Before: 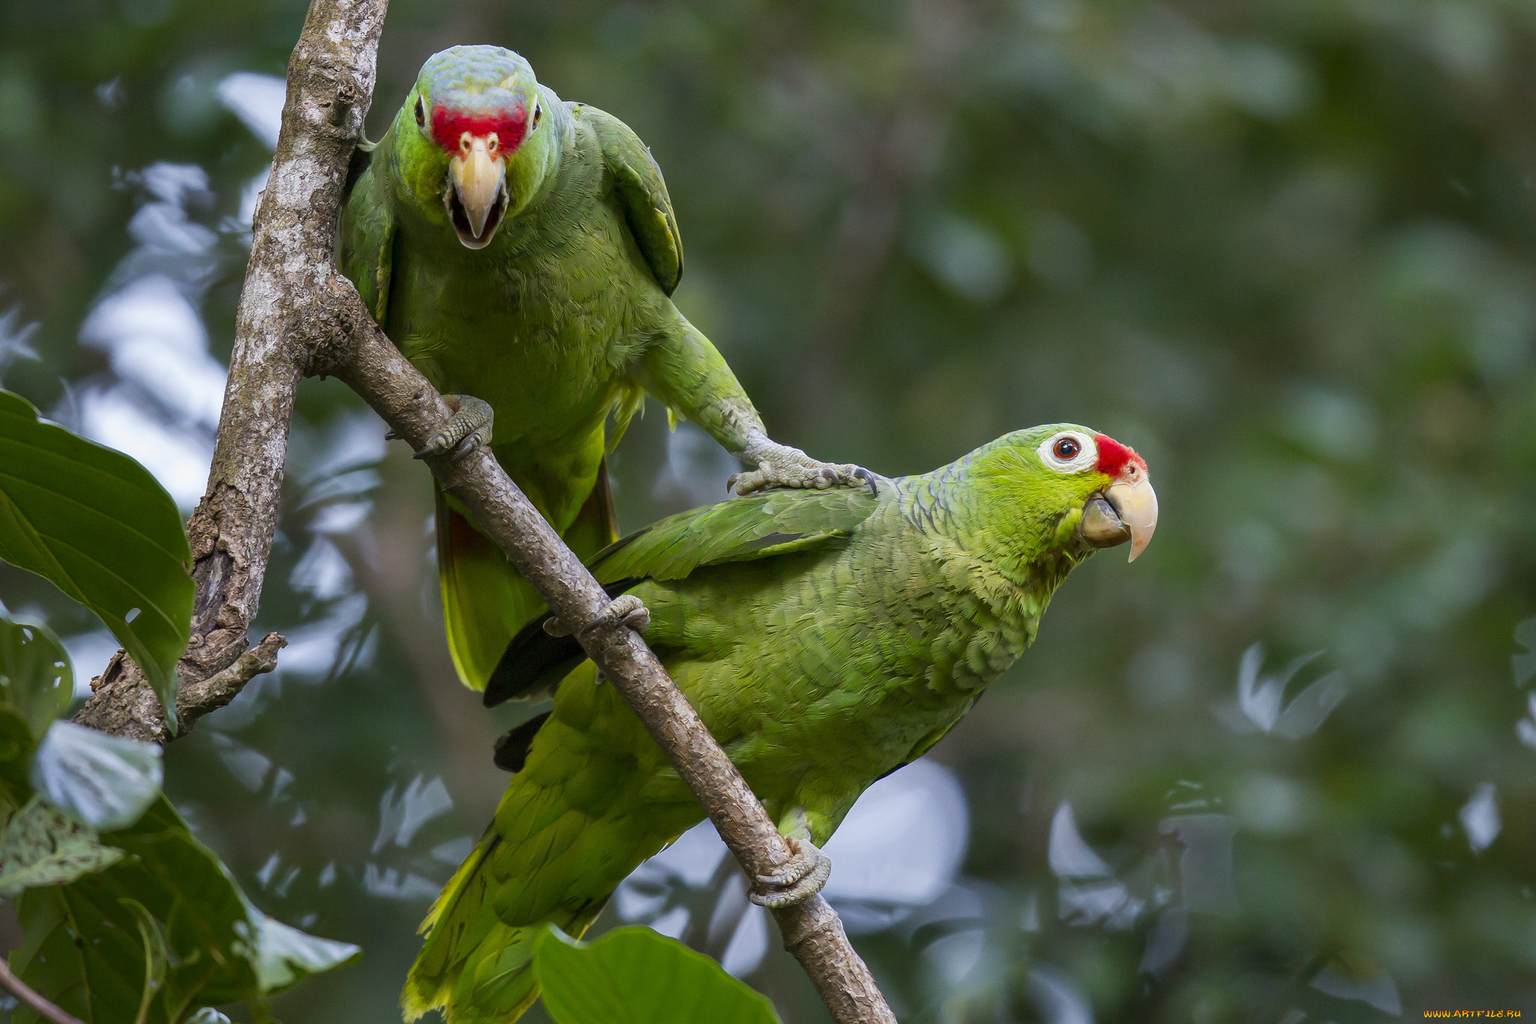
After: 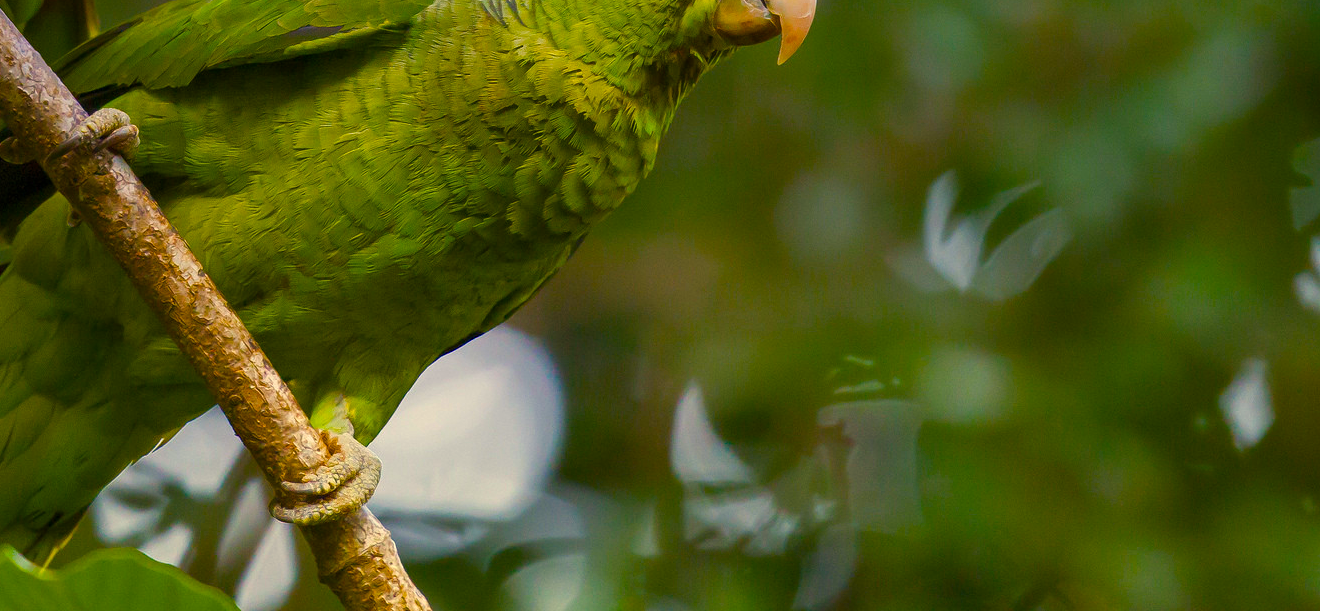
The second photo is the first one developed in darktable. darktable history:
crop and rotate: left 35.509%, top 50.238%, bottom 4.934%
white balance: red 1.08, blue 0.791
tone equalizer: -8 EV 0.06 EV, smoothing diameter 25%, edges refinement/feathering 10, preserve details guided filter
color balance rgb: linear chroma grading › shadows 10%, linear chroma grading › highlights 10%, linear chroma grading › global chroma 15%, linear chroma grading › mid-tones 15%, perceptual saturation grading › global saturation 40%, perceptual saturation grading › highlights -25%, perceptual saturation grading › mid-tones 35%, perceptual saturation grading › shadows 35%, perceptual brilliance grading › global brilliance 11.29%, global vibrance 11.29%
graduated density: hue 238.83°, saturation 50%
